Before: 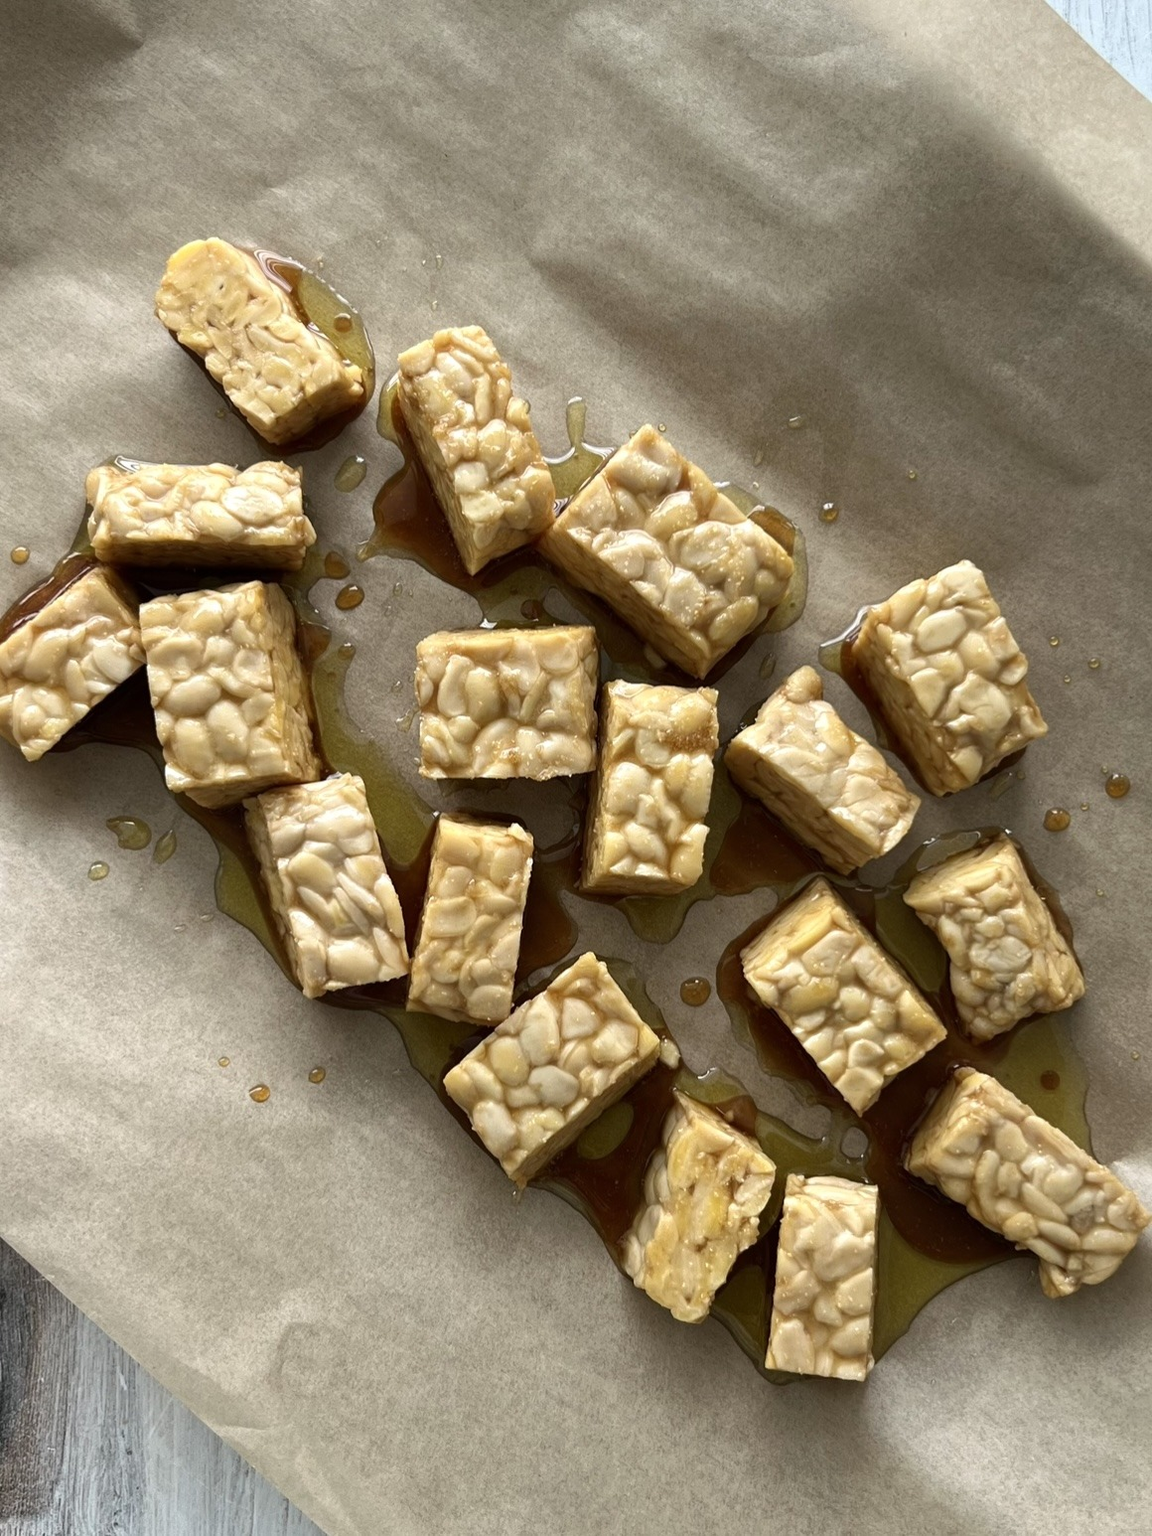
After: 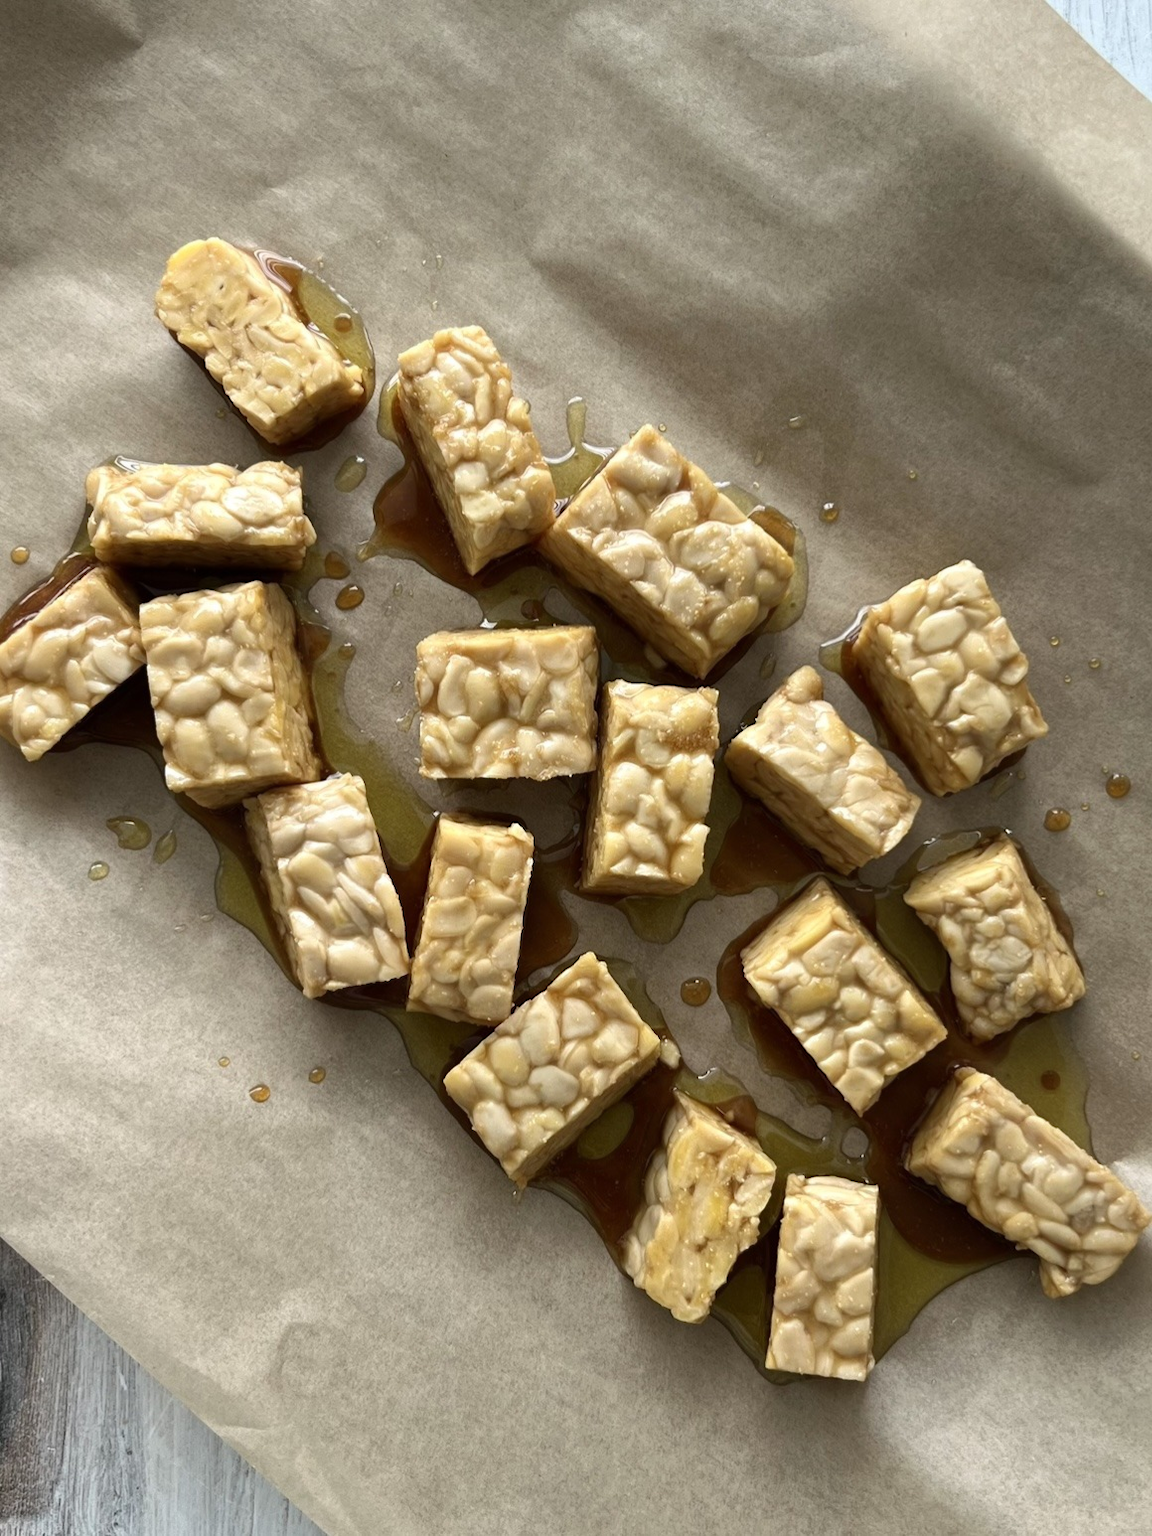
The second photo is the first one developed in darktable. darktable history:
contrast equalizer: octaves 7, y [[0.5 ×4, 0.483, 0.43], [0.5 ×6], [0.5 ×6], [0 ×6], [0 ×6]]
